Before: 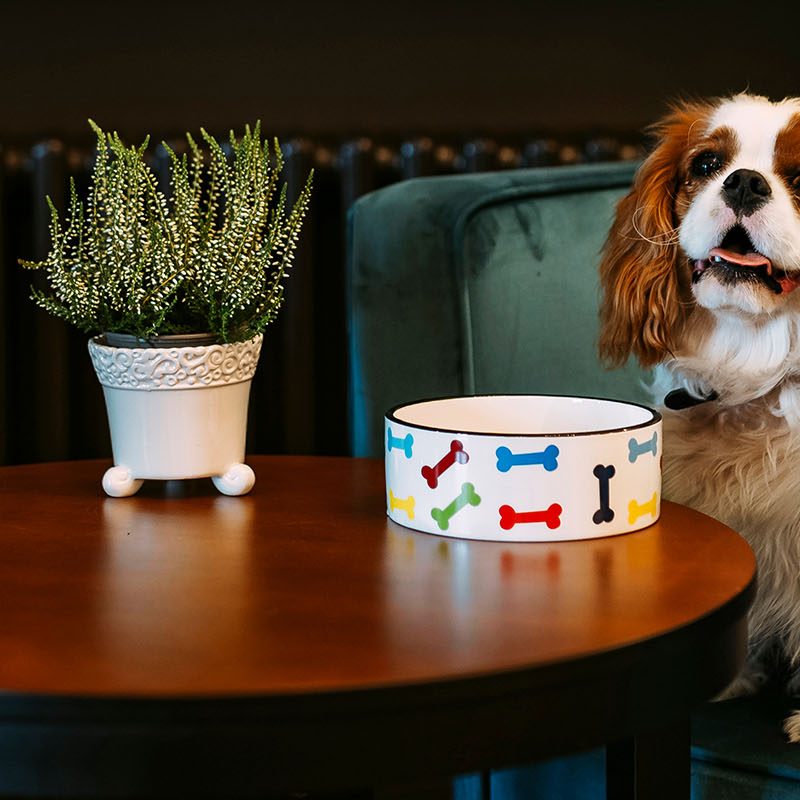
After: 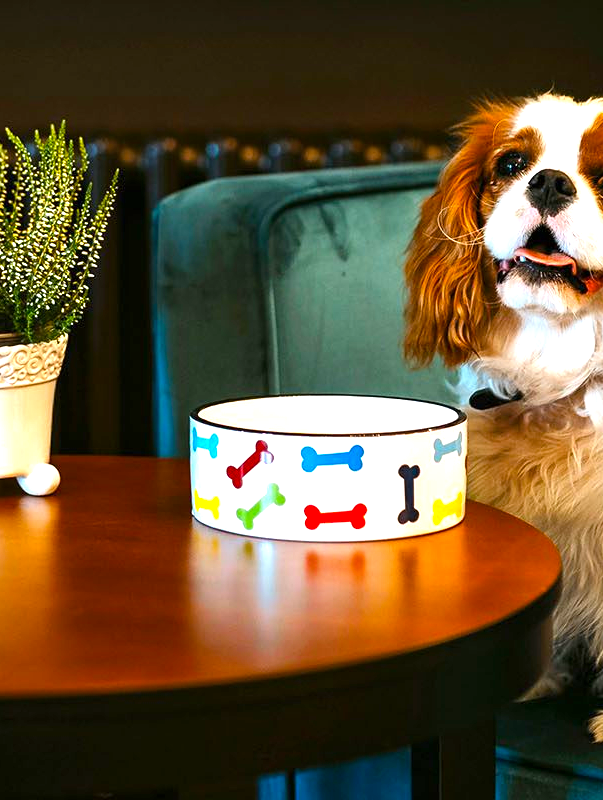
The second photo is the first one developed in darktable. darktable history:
crop and rotate: left 24.6%
color balance rgb: perceptual saturation grading › global saturation 25%, global vibrance 20%
exposure: exposure 1 EV, compensate highlight preservation false
